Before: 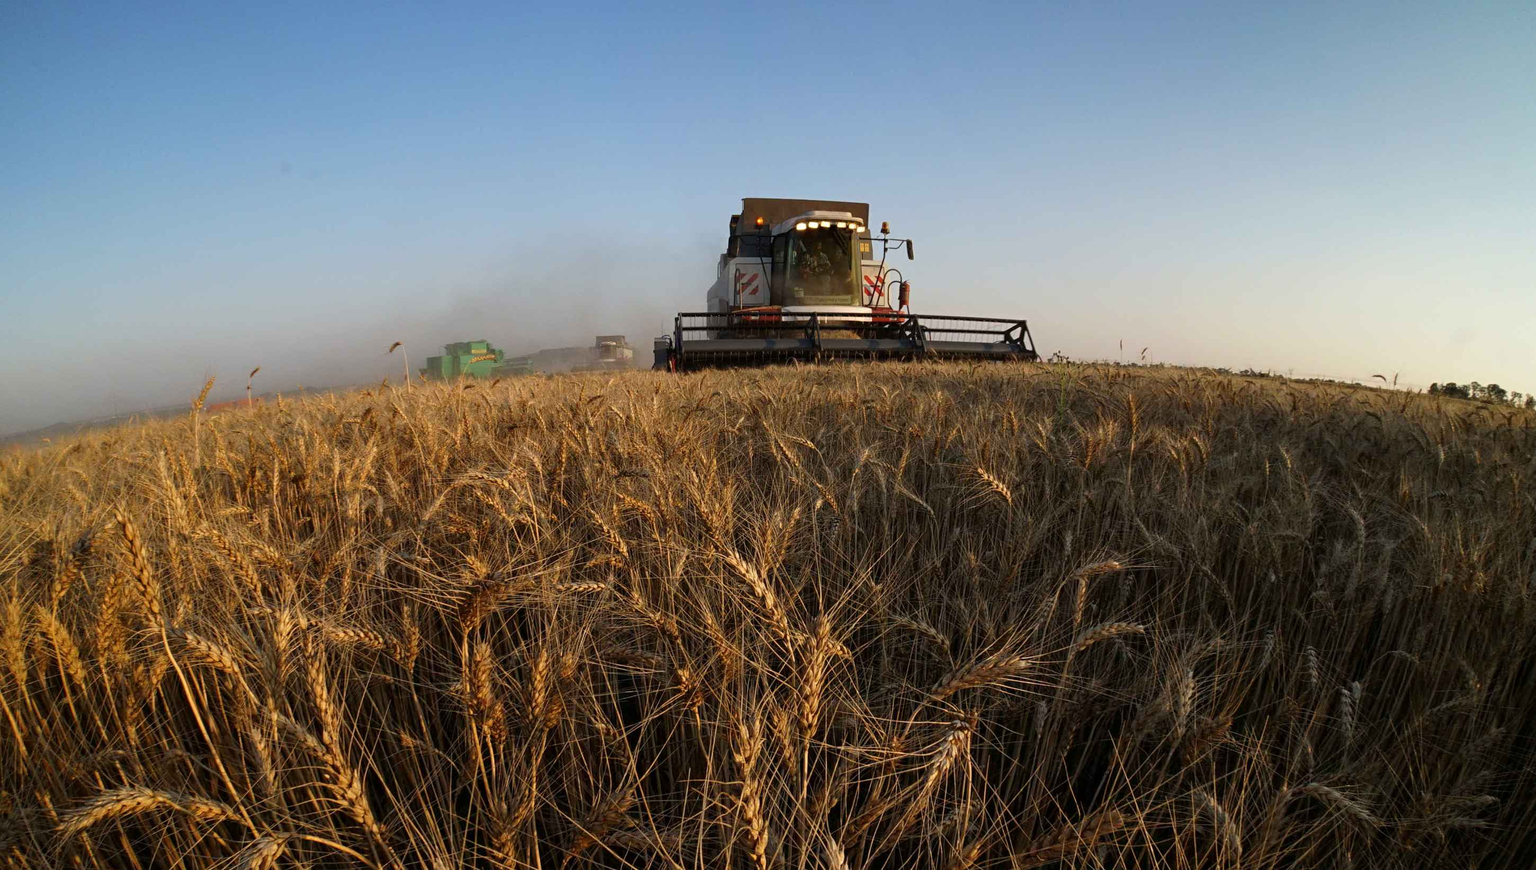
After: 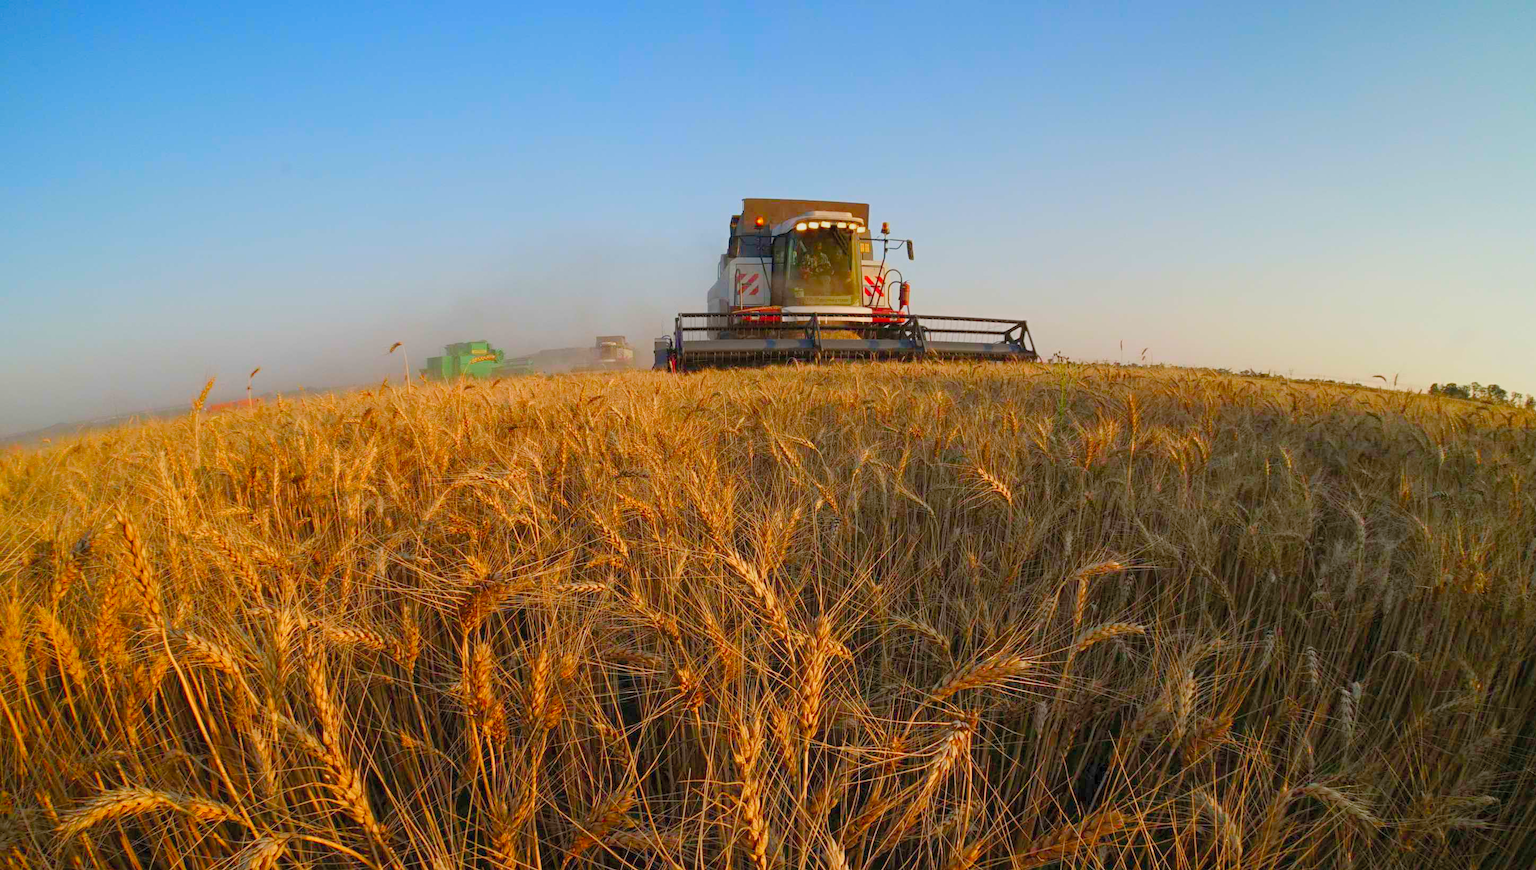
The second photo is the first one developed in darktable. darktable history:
color balance rgb: perceptual saturation grading › global saturation 20%, perceptual saturation grading › highlights -25.844%, perceptual saturation grading › shadows 24.91%, hue shift -1.86°, contrast -21.818%
contrast brightness saturation: contrast 0.067, brightness 0.17, saturation 0.399
